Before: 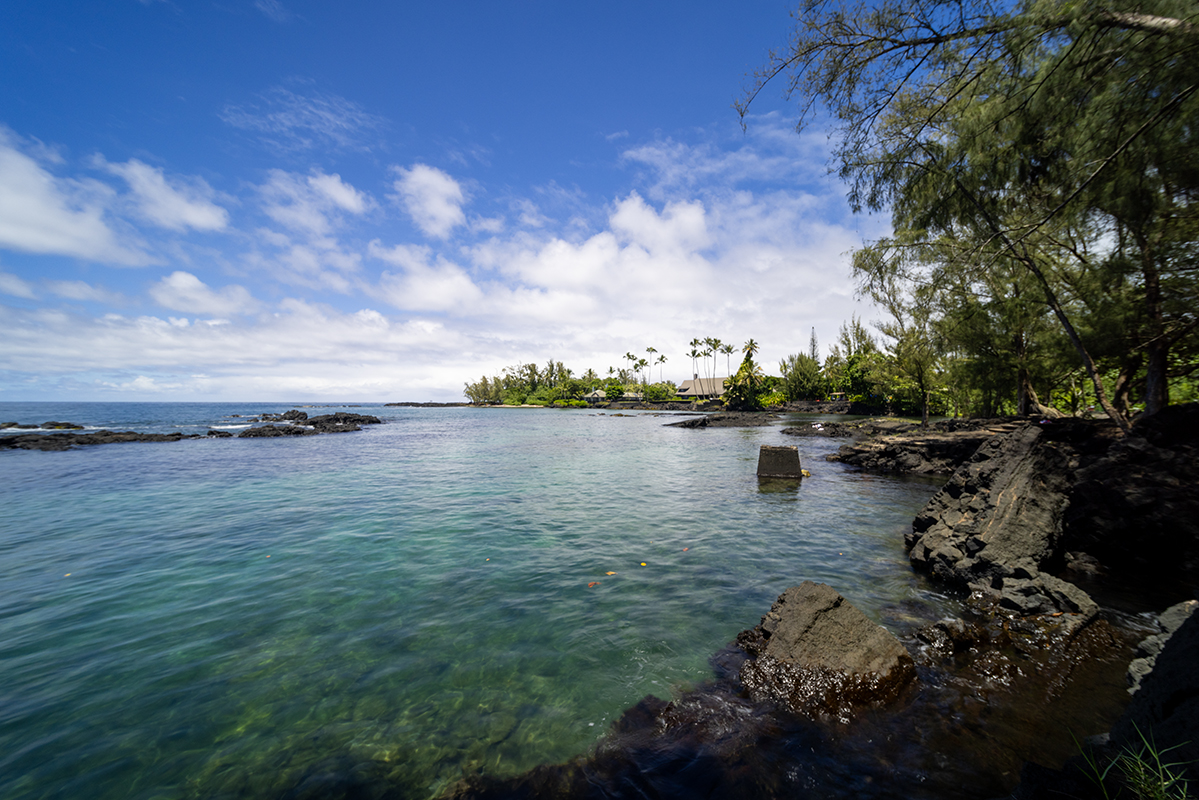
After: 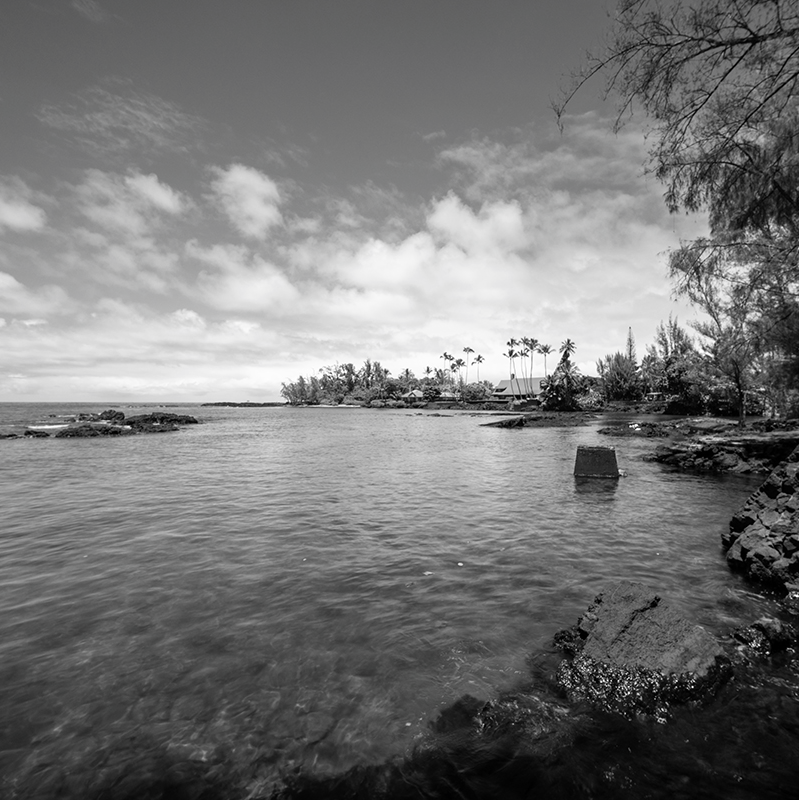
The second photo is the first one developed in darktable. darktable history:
exposure: compensate highlight preservation false
contrast brightness saturation: saturation -0.995
crop and rotate: left 15.285%, right 18.021%
